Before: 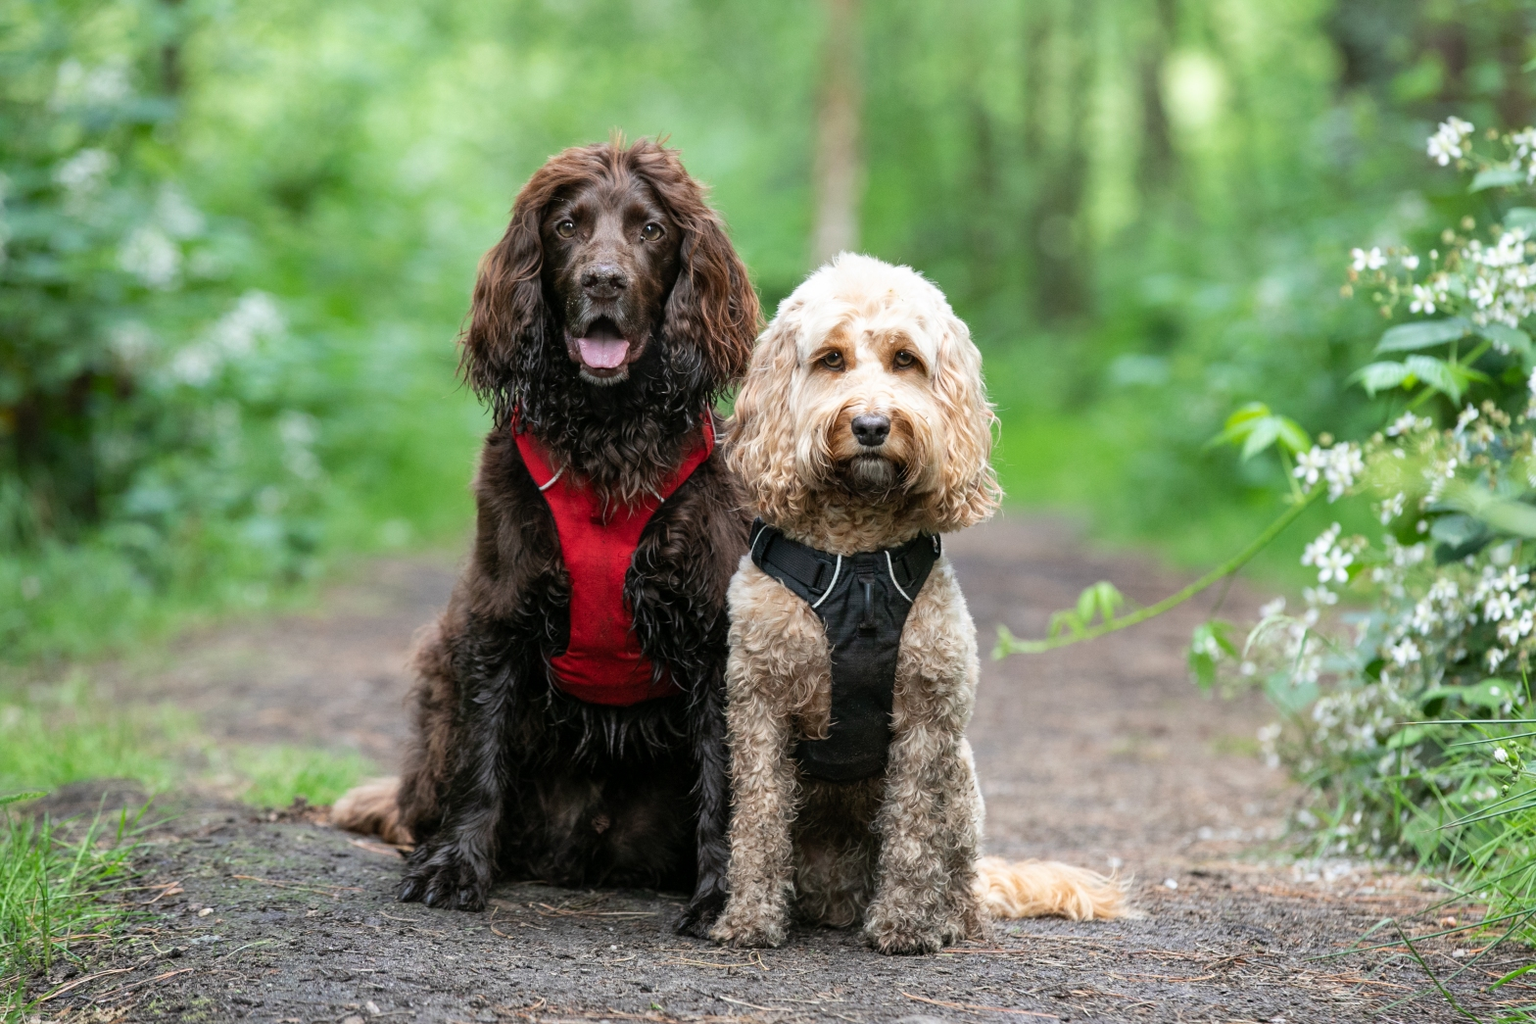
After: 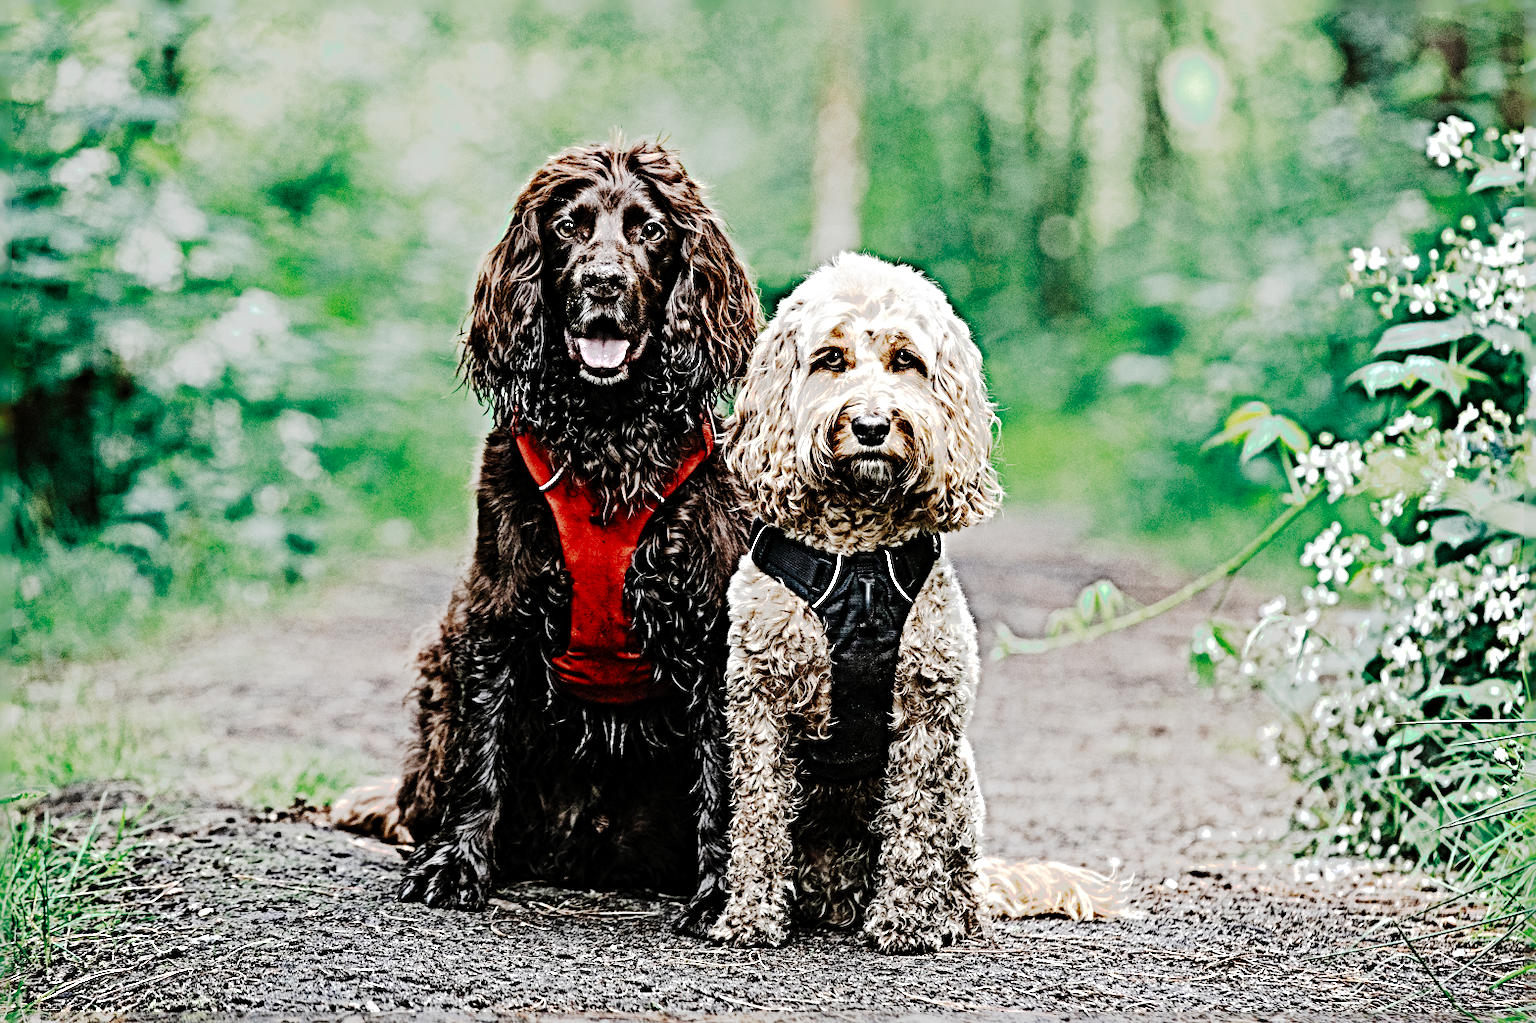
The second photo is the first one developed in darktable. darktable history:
tone curve: curves: ch0 [(0, 0) (0.003, 0.001) (0.011, 0.005) (0.025, 0.009) (0.044, 0.014) (0.069, 0.019) (0.1, 0.028) (0.136, 0.039) (0.177, 0.073) (0.224, 0.134) (0.277, 0.218) (0.335, 0.343) (0.399, 0.488) (0.468, 0.608) (0.543, 0.699) (0.623, 0.773) (0.709, 0.819) (0.801, 0.852) (0.898, 0.874) (1, 1)], preserve colors none
sharpen: radius 6.3, amount 1.8, threshold 0
color zones: curves: ch0 [(0, 0.5) (0.125, 0.4) (0.25, 0.5) (0.375, 0.4) (0.5, 0.4) (0.625, 0.35) (0.75, 0.35) (0.875, 0.5)]; ch1 [(0, 0.35) (0.125, 0.45) (0.25, 0.35) (0.375, 0.35) (0.5, 0.35) (0.625, 0.35) (0.75, 0.45) (0.875, 0.35)]; ch2 [(0, 0.6) (0.125, 0.5) (0.25, 0.5) (0.375, 0.6) (0.5, 0.6) (0.625, 0.5) (0.75, 0.5) (0.875, 0.5)]
